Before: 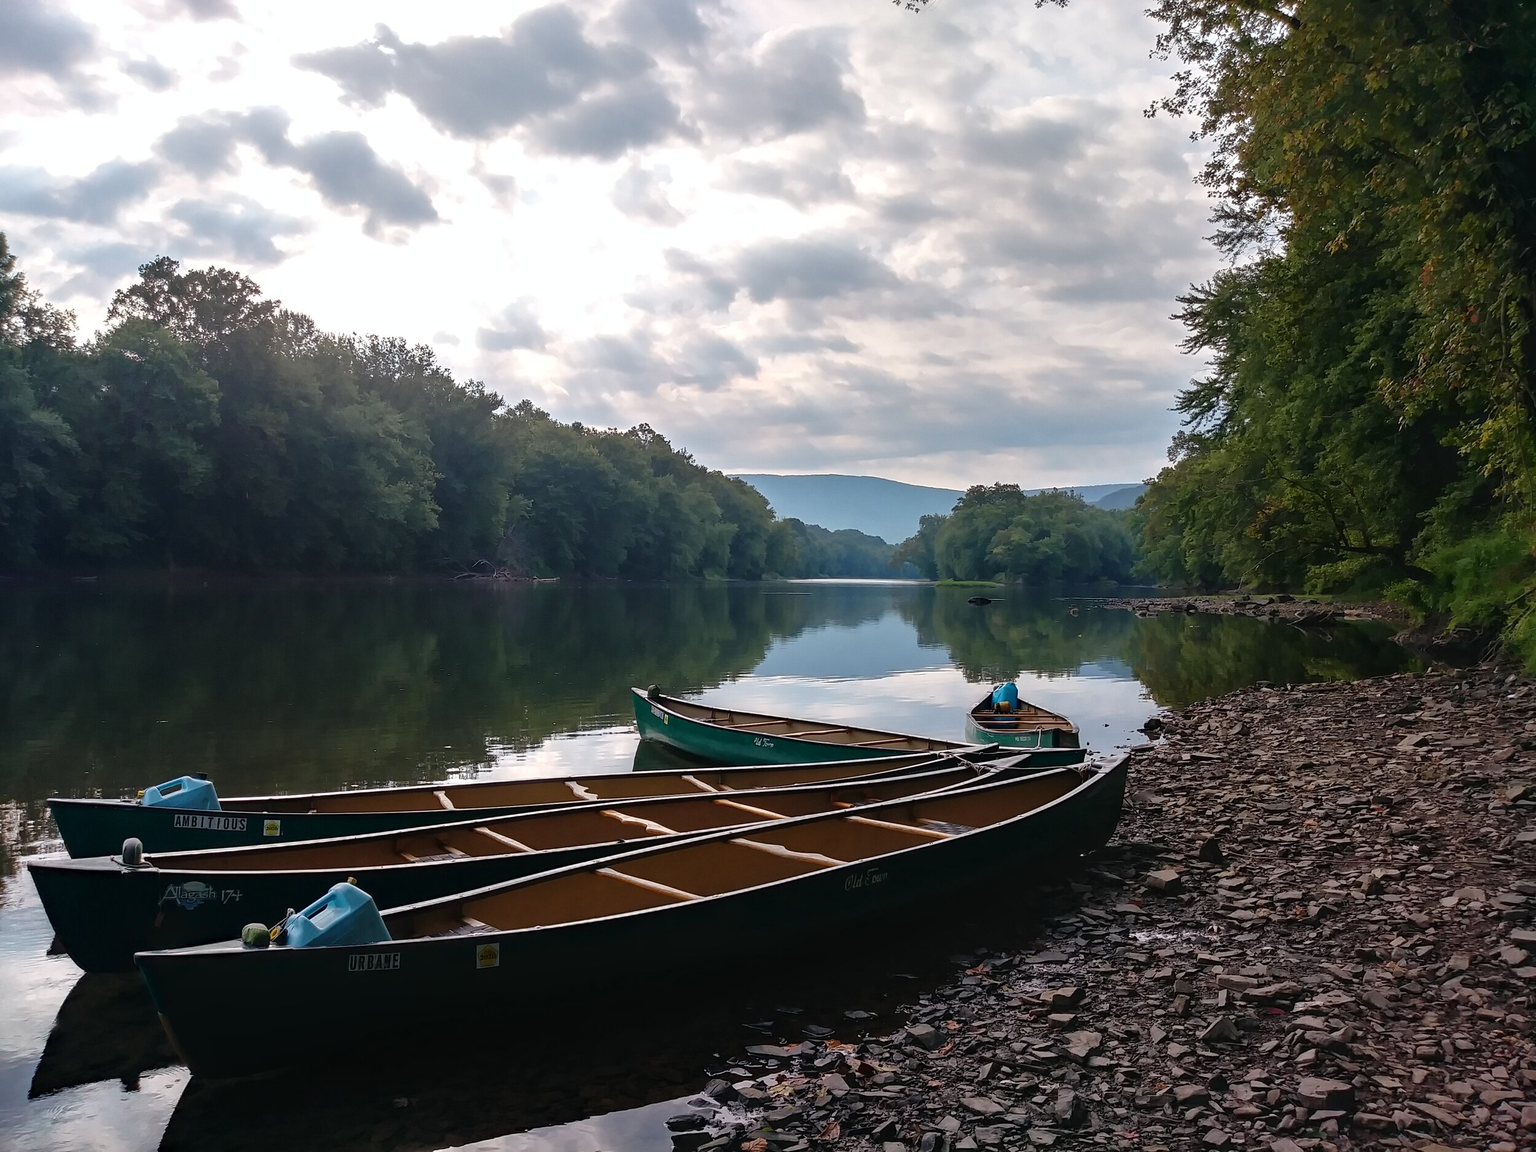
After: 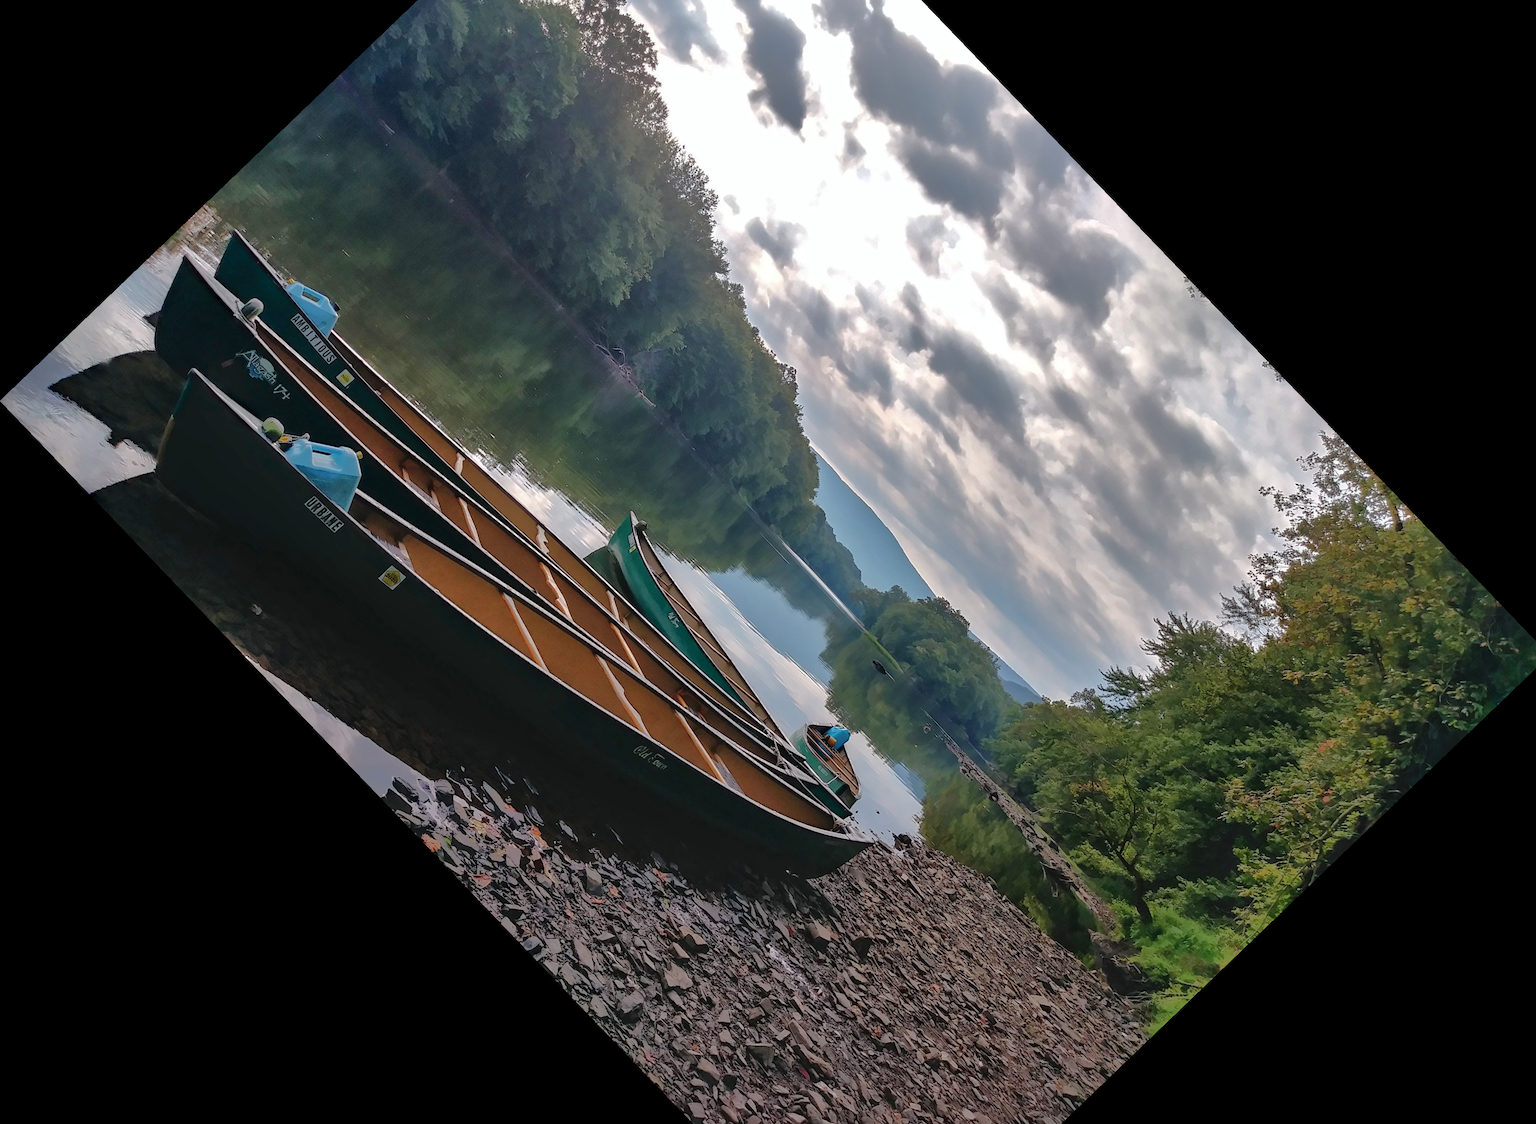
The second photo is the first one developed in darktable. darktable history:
shadows and highlights: shadows 59.73, highlights -60
crop and rotate: angle -46.2°, top 16.122%, right 0.818%, bottom 11.727%
